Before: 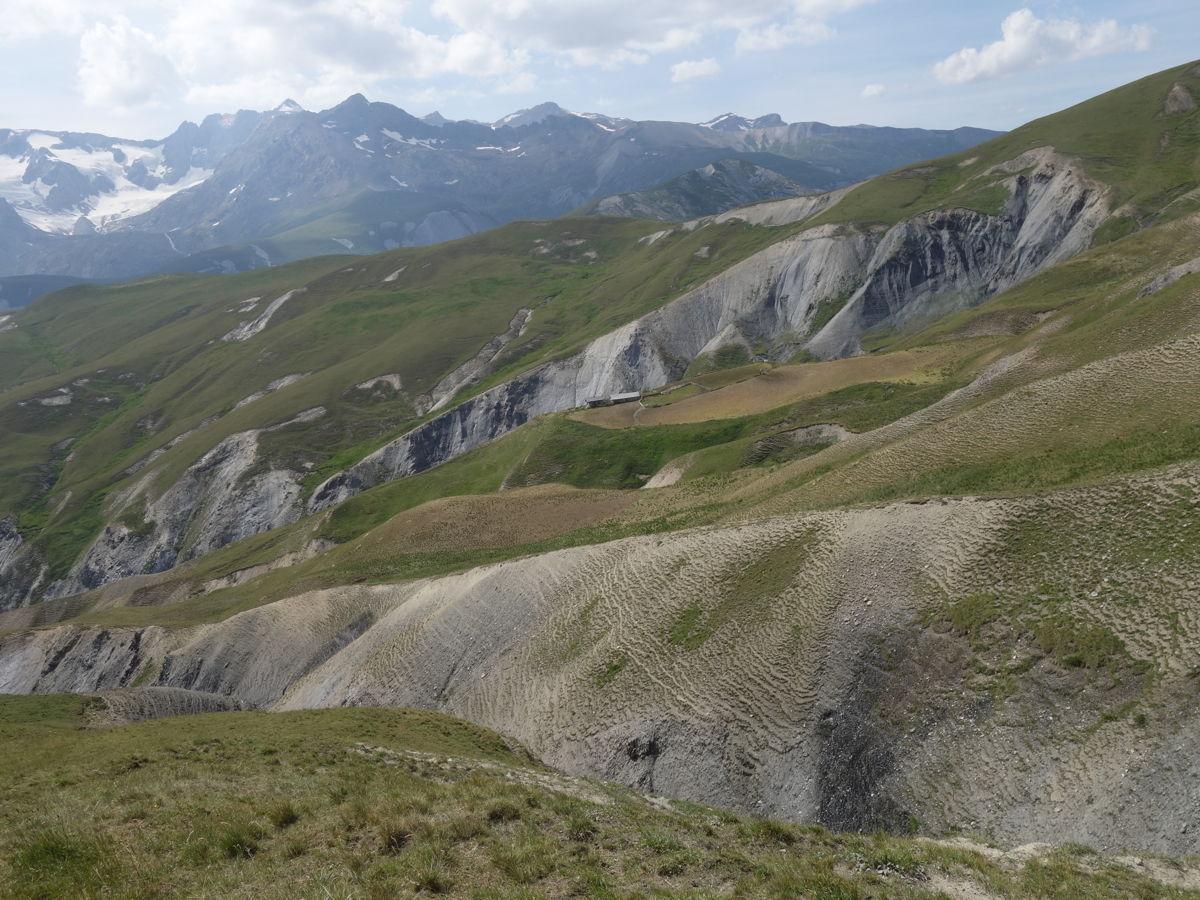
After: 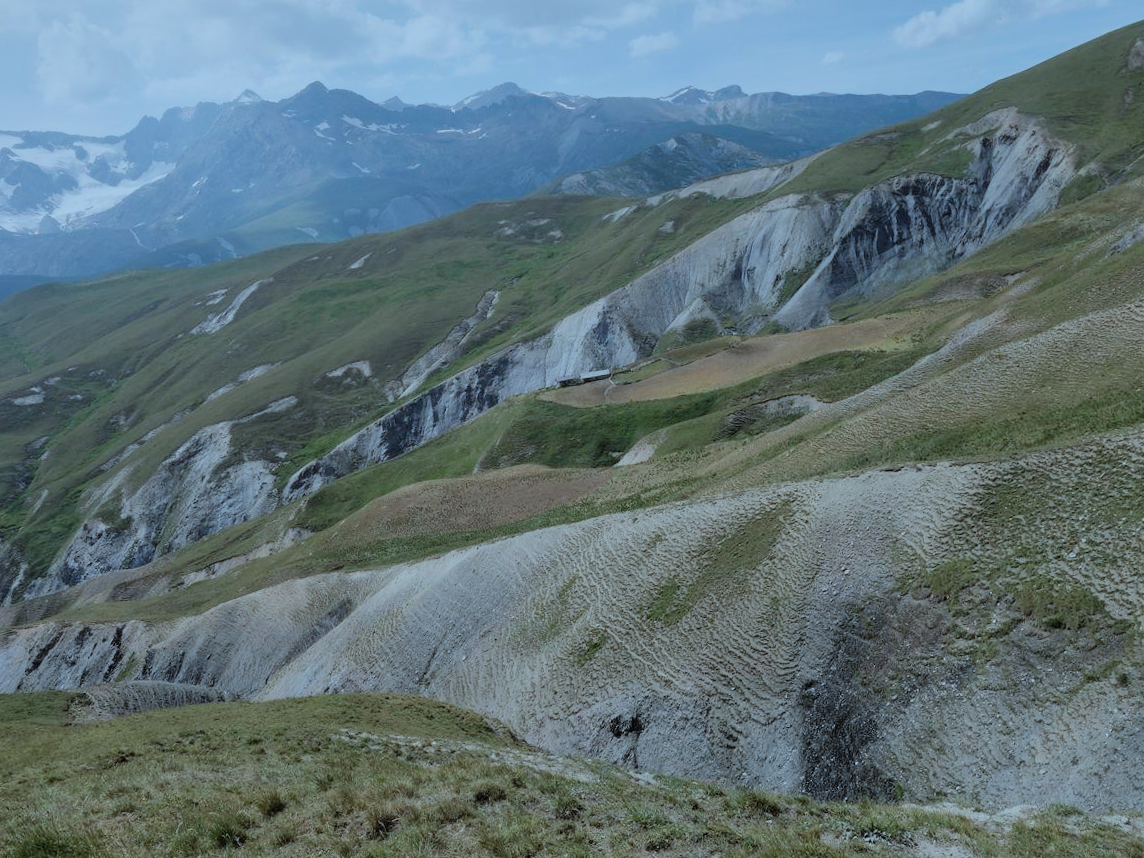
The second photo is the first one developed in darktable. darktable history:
rotate and perspective: rotation -2.12°, lens shift (vertical) 0.009, lens shift (horizontal) -0.008, automatic cropping original format, crop left 0.036, crop right 0.964, crop top 0.05, crop bottom 0.959
shadows and highlights: shadows 52.42, soften with gaussian
filmic rgb: black relative exposure -6.98 EV, white relative exposure 5.63 EV, hardness 2.86
color correction: highlights a* -9.35, highlights b* -23.15
